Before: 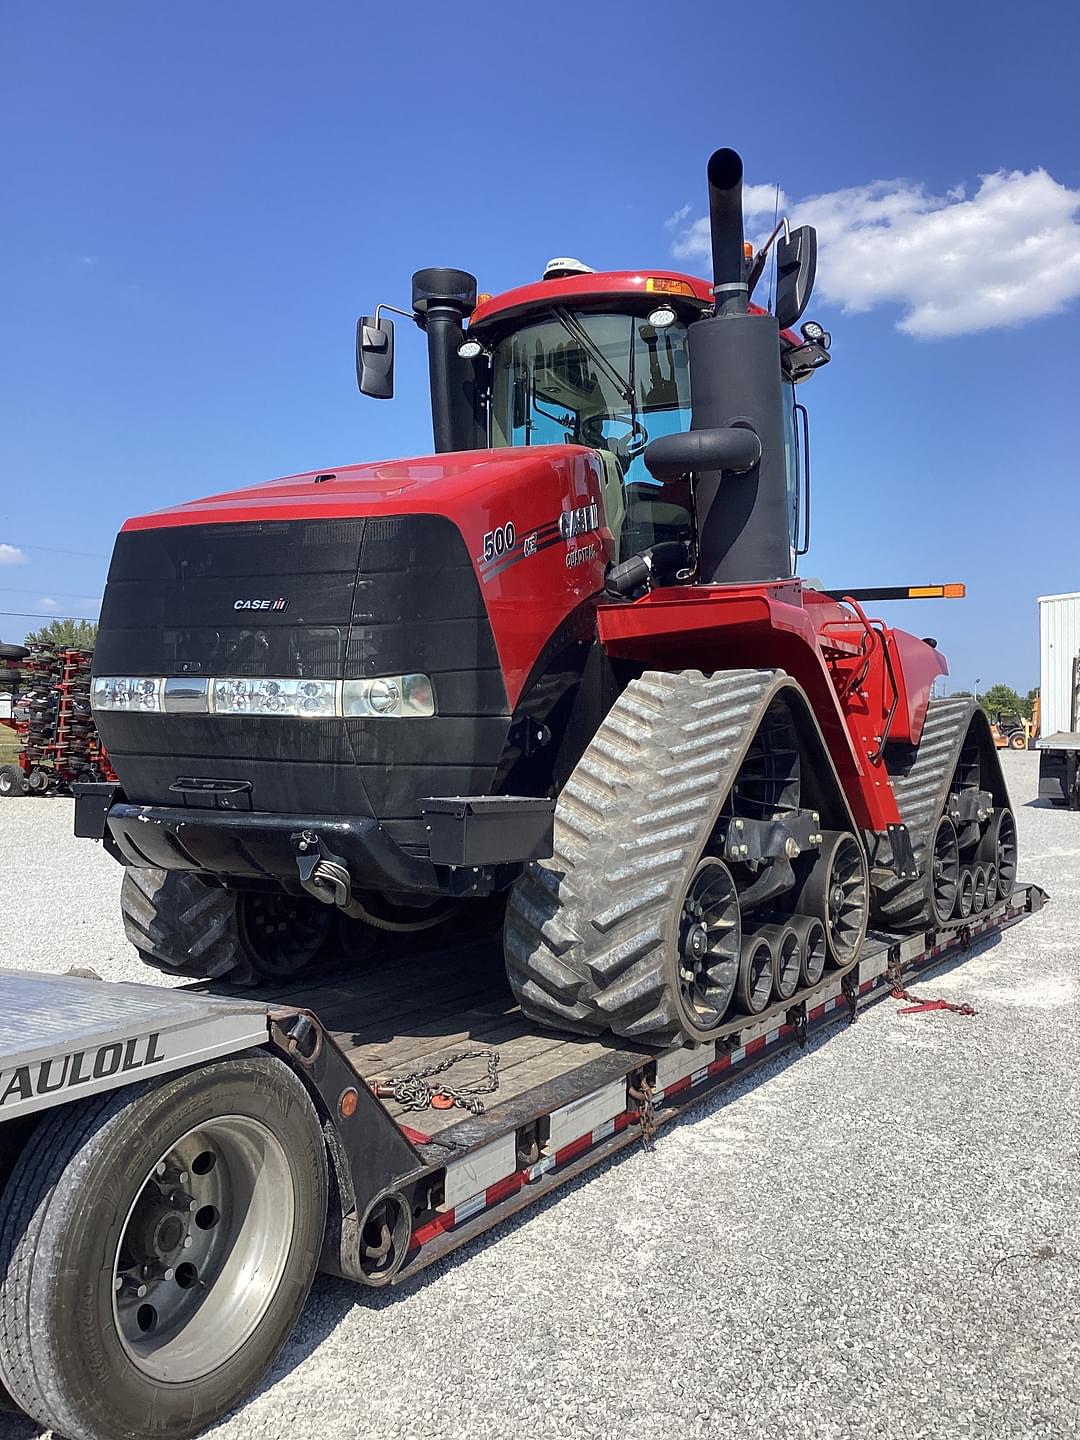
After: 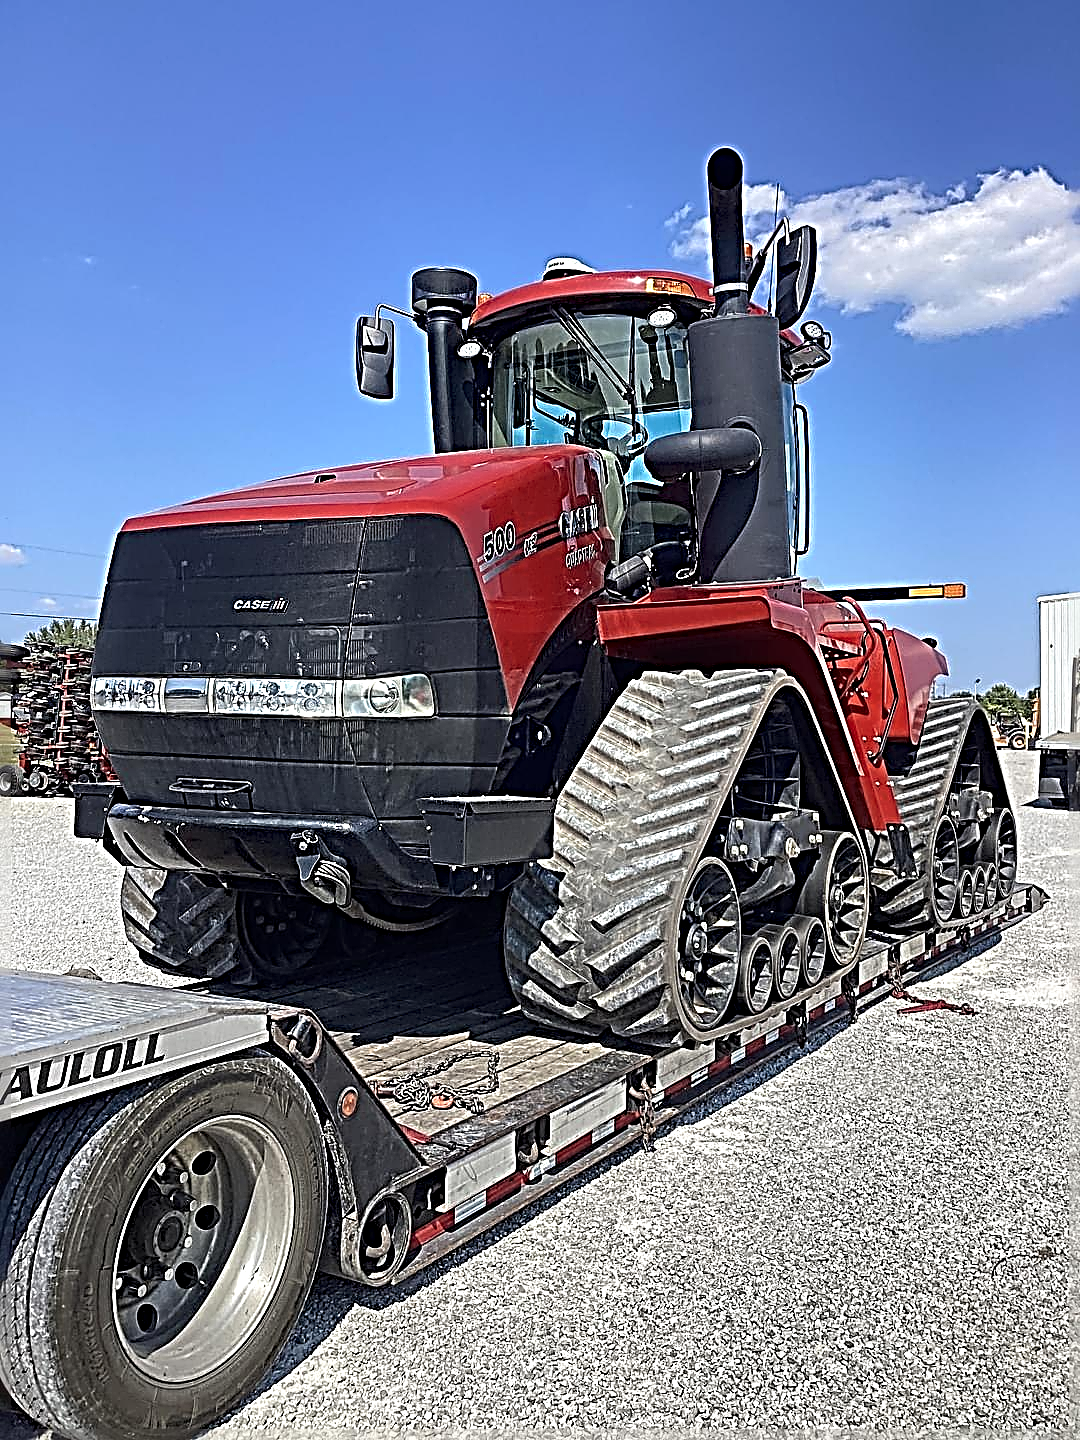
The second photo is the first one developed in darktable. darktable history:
sharpen: radius 4.001, amount 2
color zones: curves: ch0 [(0.068, 0.464) (0.25, 0.5) (0.48, 0.508) (0.75, 0.536) (0.886, 0.476) (0.967, 0.456)]; ch1 [(0.066, 0.456) (0.25, 0.5) (0.616, 0.508) (0.746, 0.56) (0.934, 0.444)]
